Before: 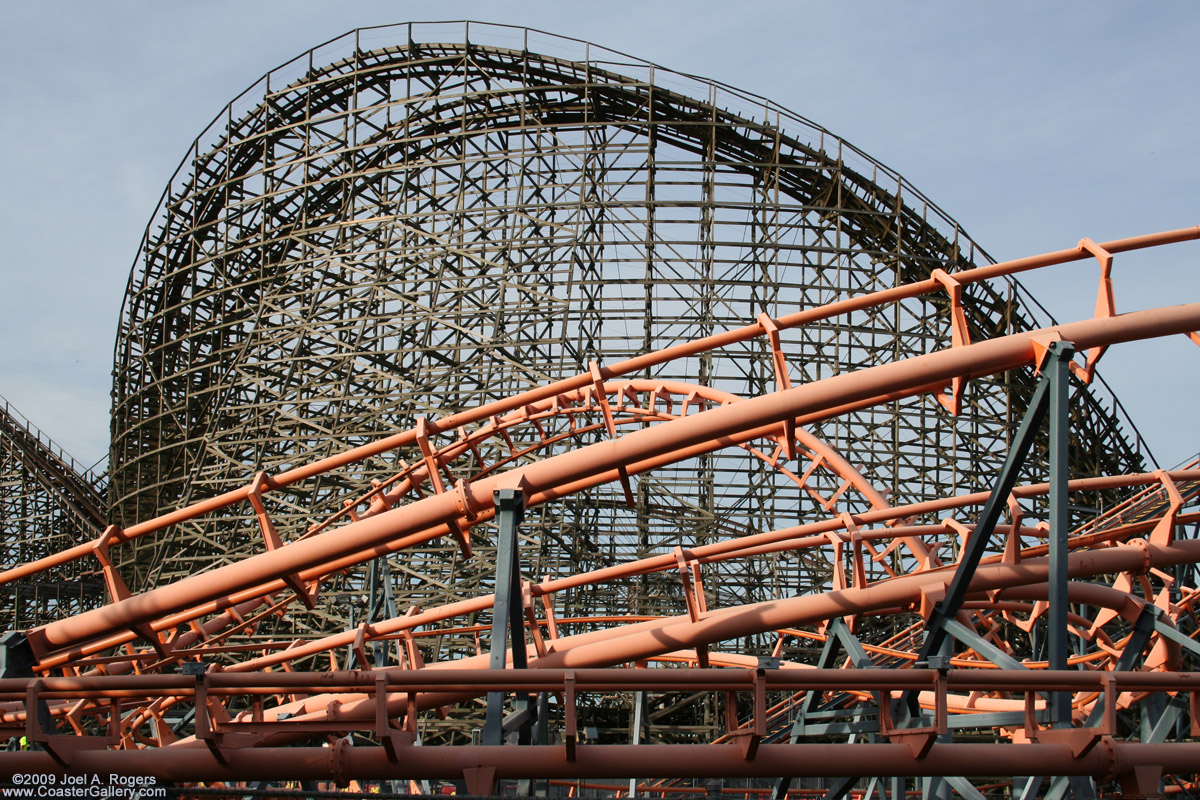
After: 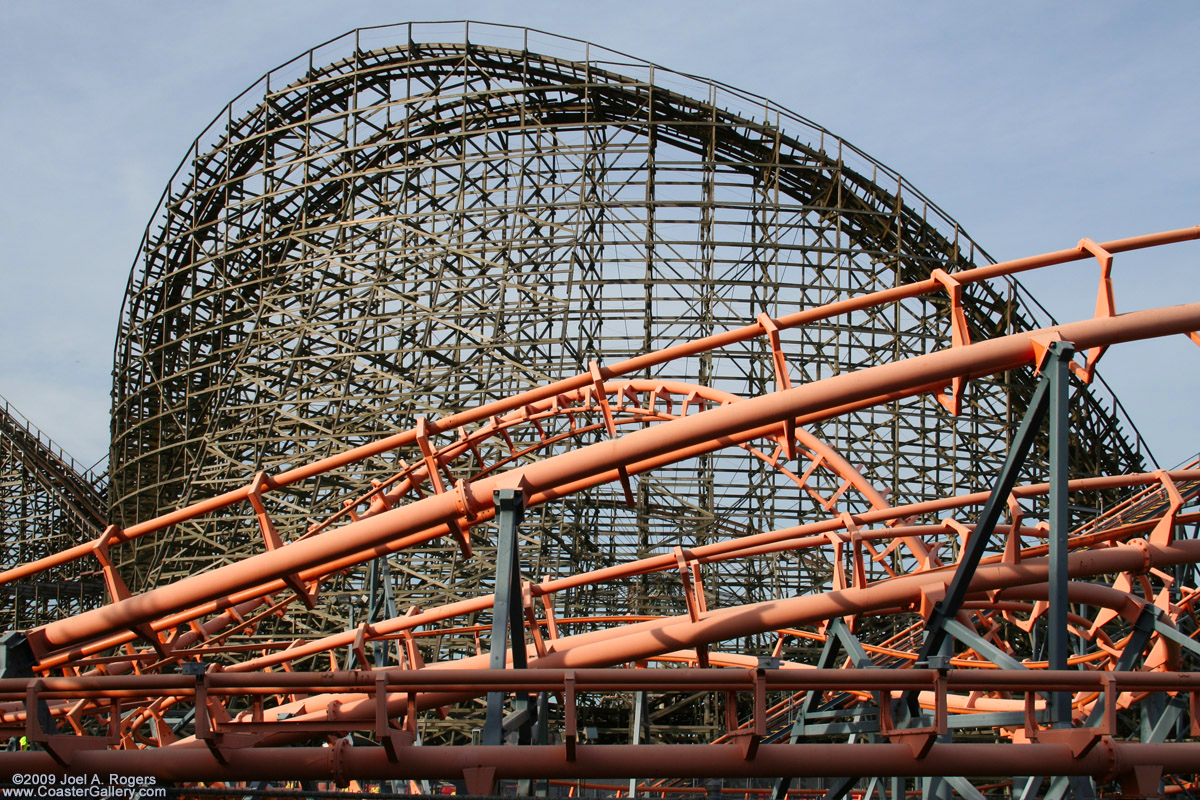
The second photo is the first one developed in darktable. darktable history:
contrast brightness saturation: saturation 0.135
